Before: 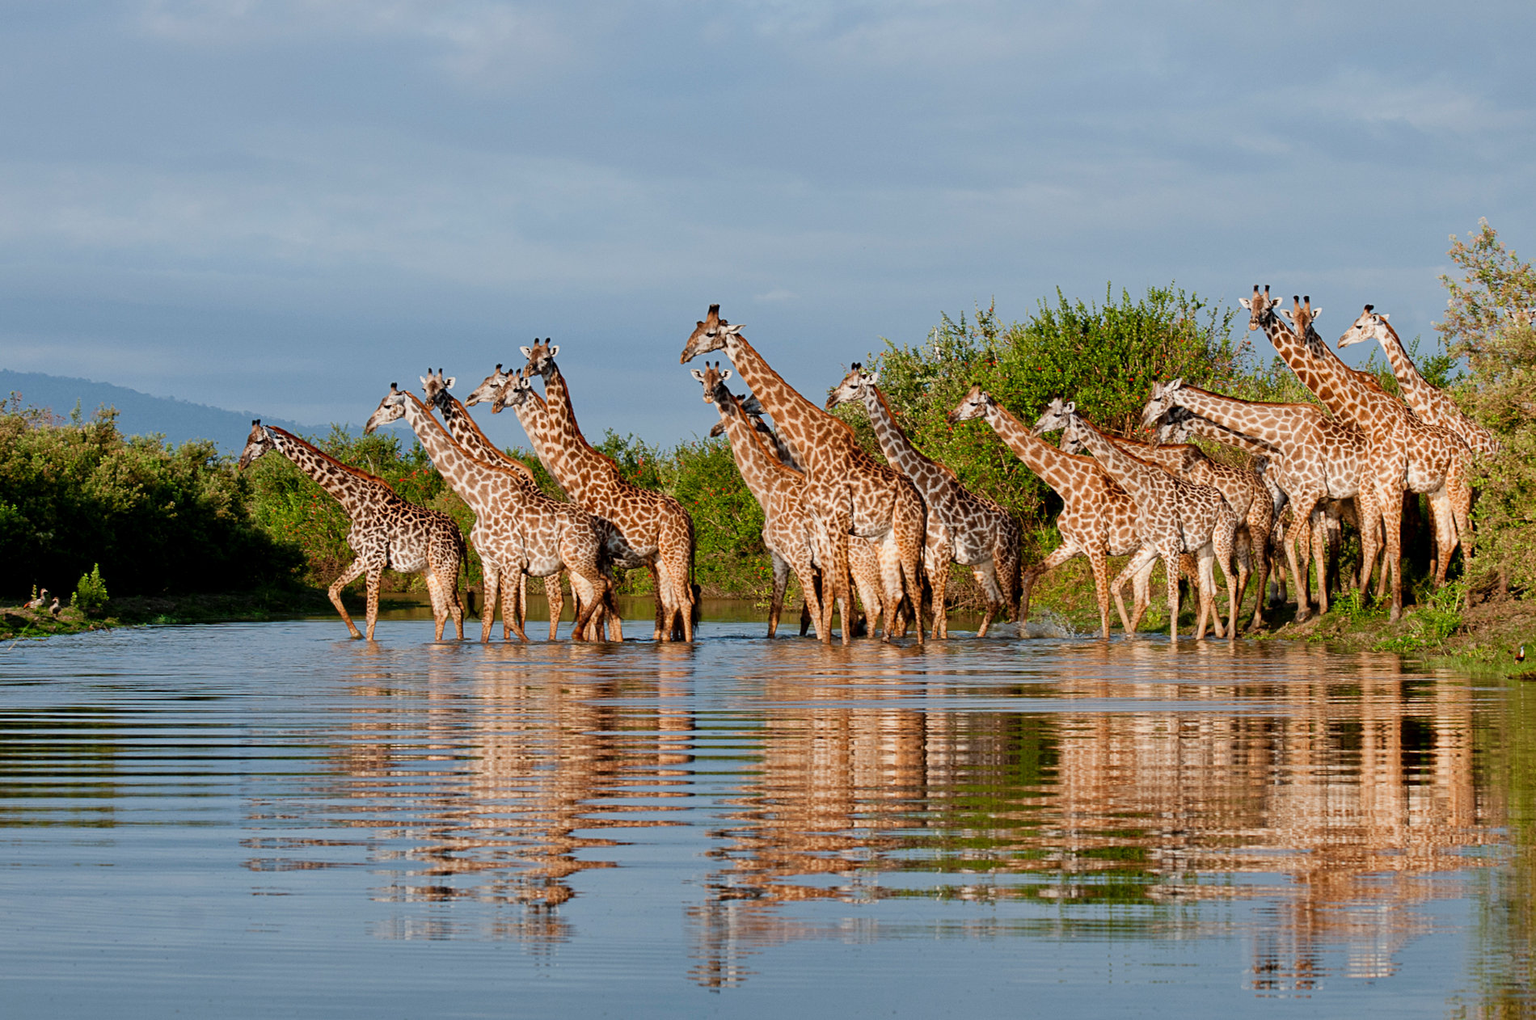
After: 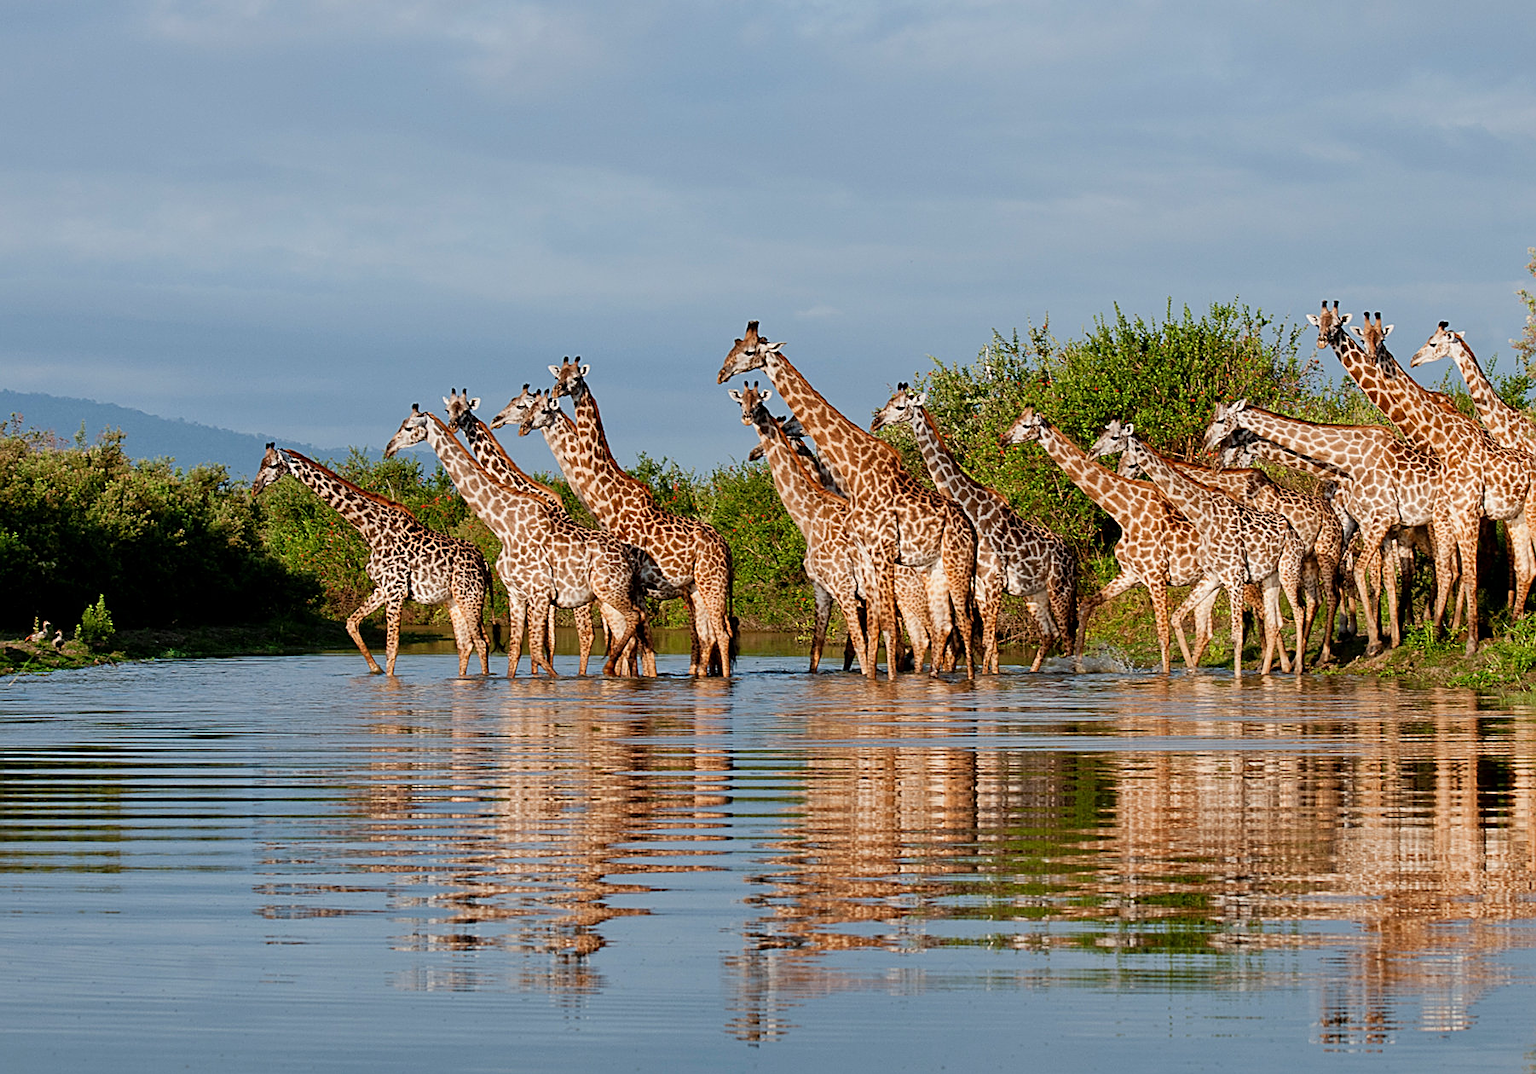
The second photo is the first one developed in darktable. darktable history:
sharpen: on, module defaults
crop and rotate: left 0%, right 5.121%
